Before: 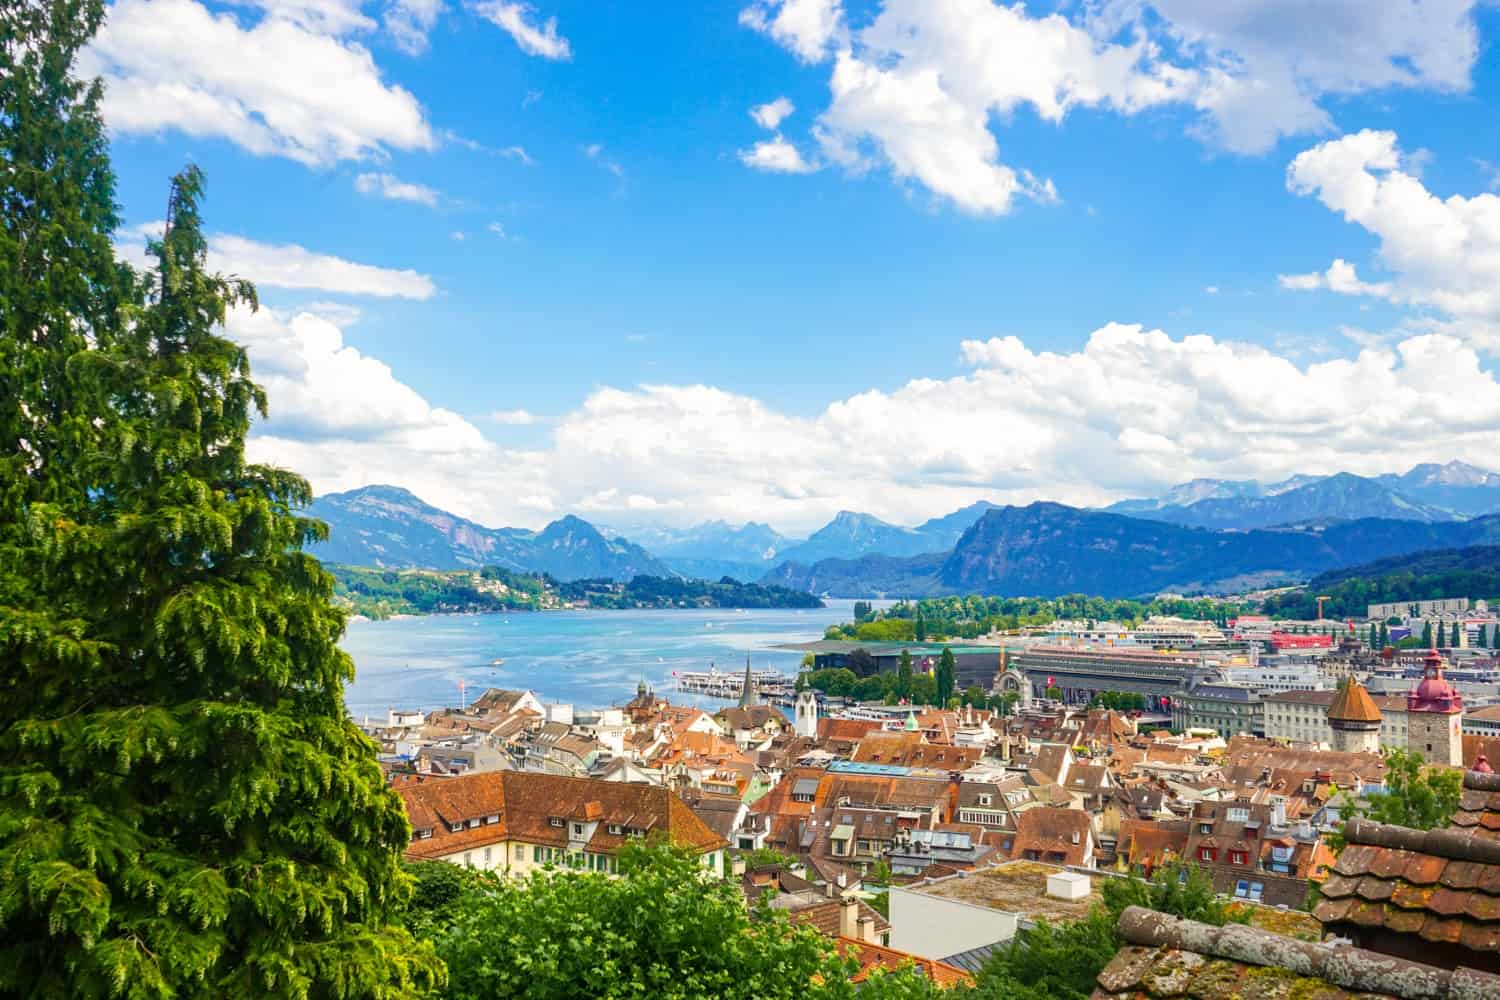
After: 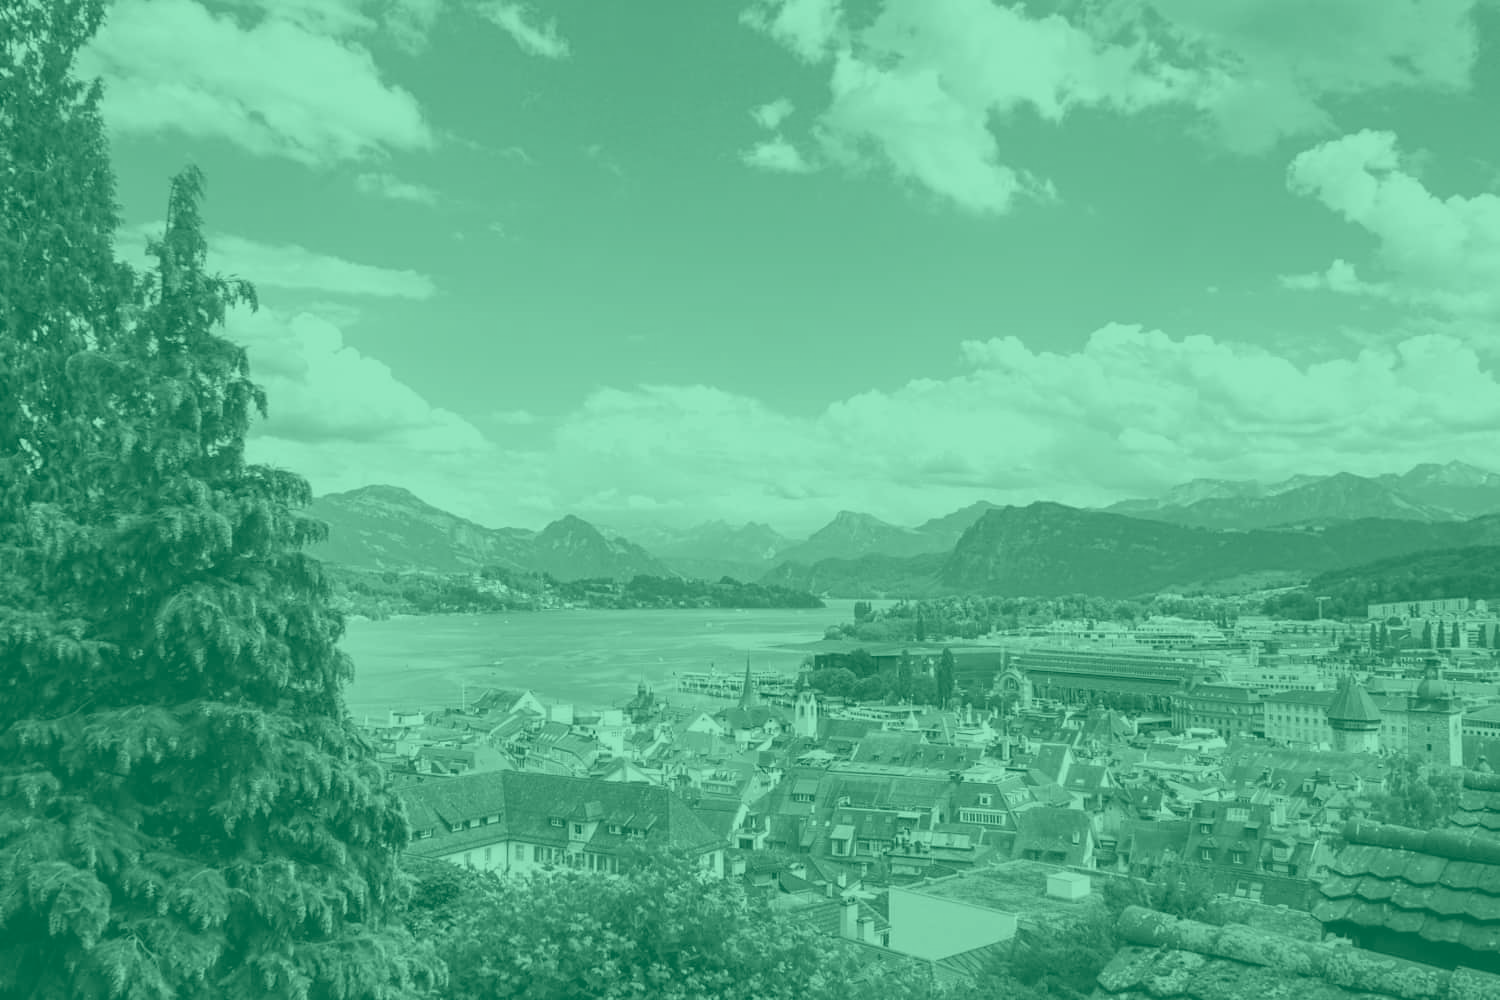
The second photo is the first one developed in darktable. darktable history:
colorize: hue 147.6°, saturation 65%, lightness 21.64%
vibrance: vibrance 75%
